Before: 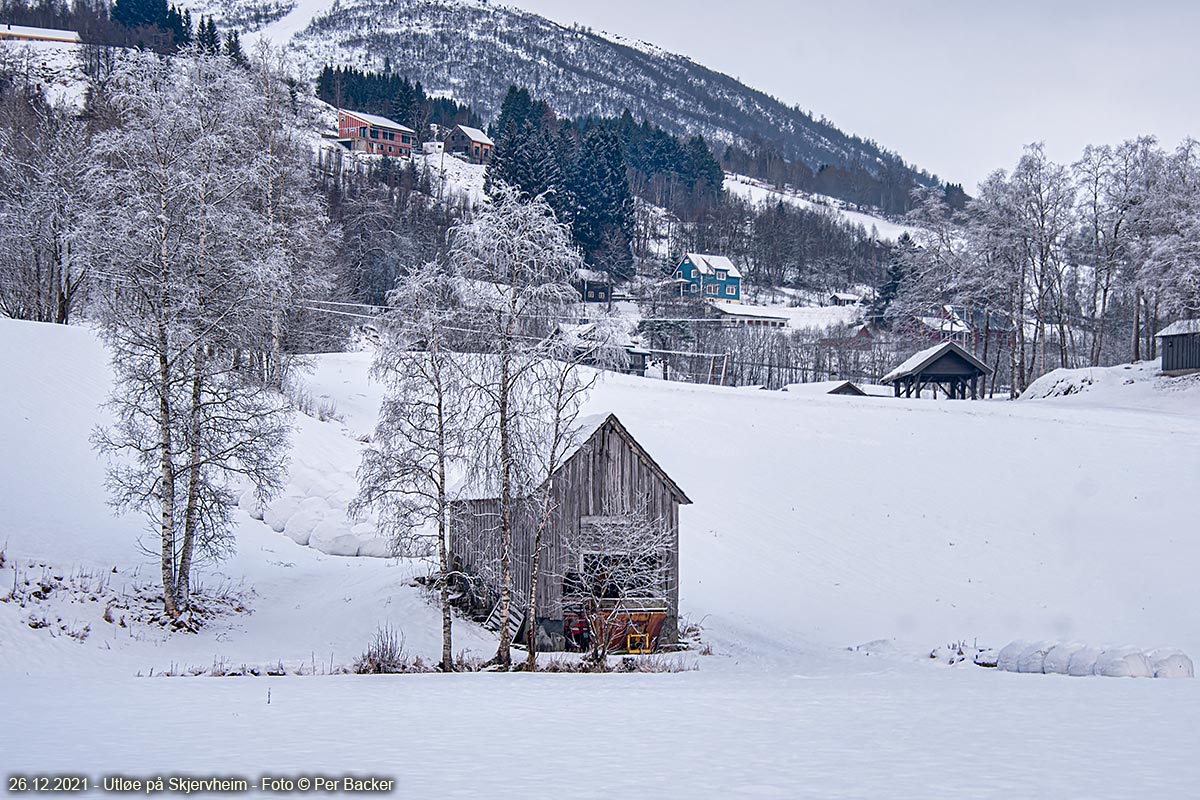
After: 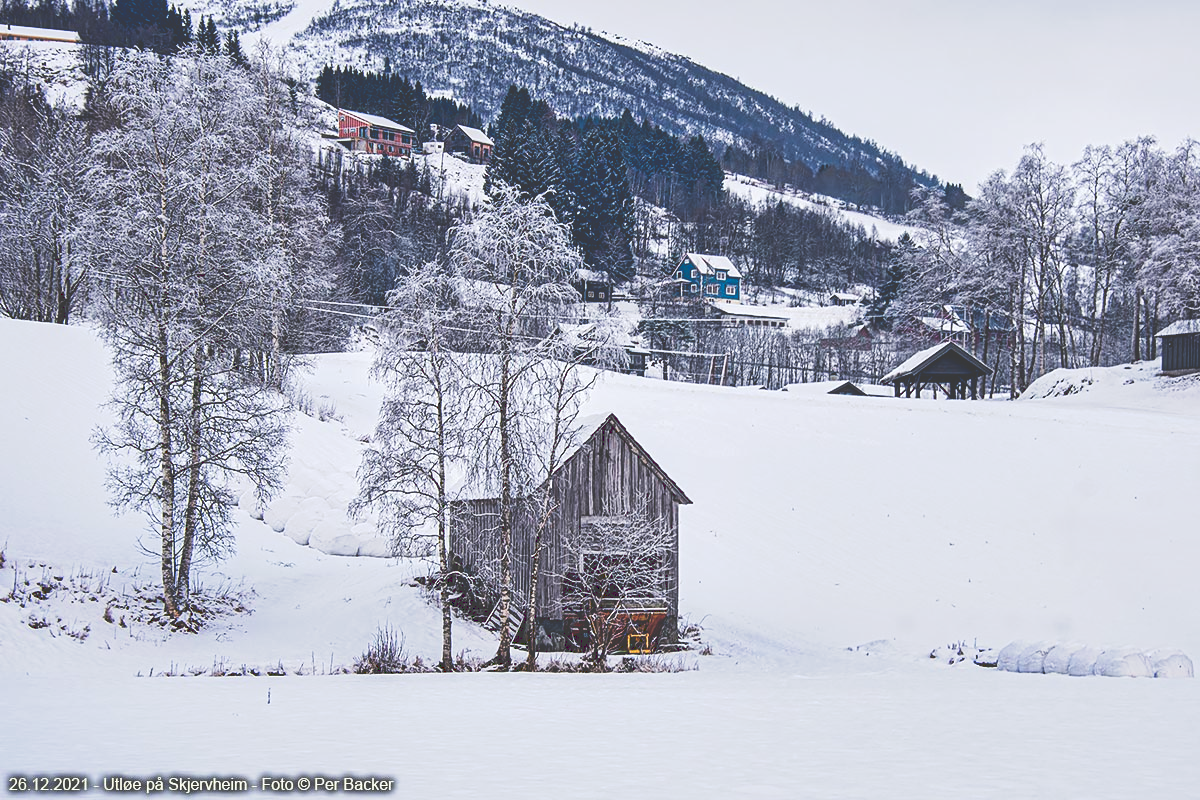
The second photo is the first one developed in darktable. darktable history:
tone curve: curves: ch0 [(0, 0) (0.003, 0.235) (0.011, 0.235) (0.025, 0.235) (0.044, 0.235) (0.069, 0.235) (0.1, 0.237) (0.136, 0.239) (0.177, 0.243) (0.224, 0.256) (0.277, 0.287) (0.335, 0.329) (0.399, 0.391) (0.468, 0.476) (0.543, 0.574) (0.623, 0.683) (0.709, 0.778) (0.801, 0.869) (0.898, 0.924) (1, 1)], preserve colors none
